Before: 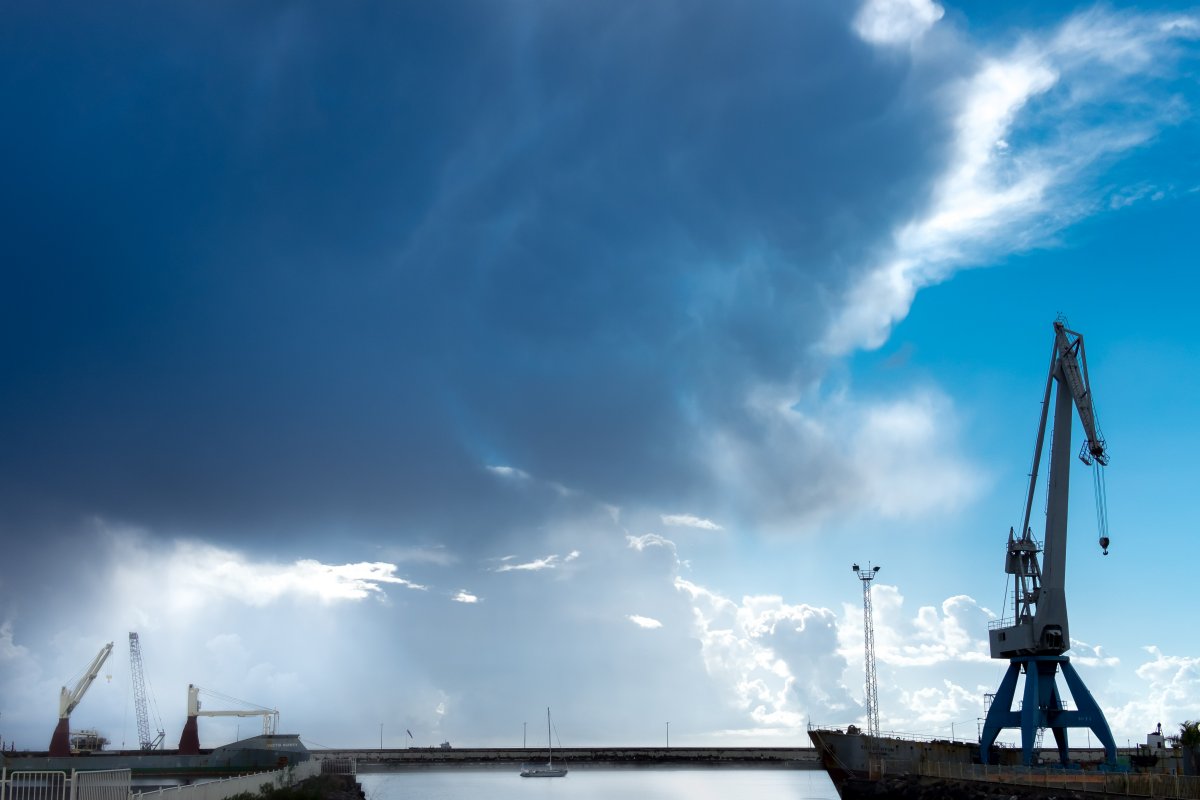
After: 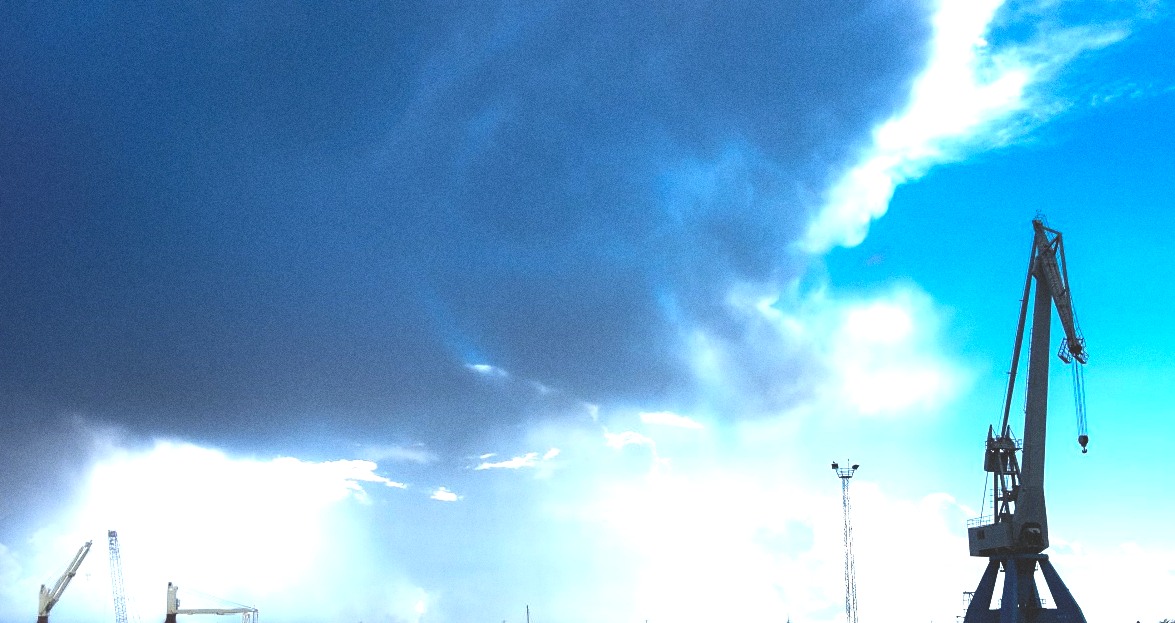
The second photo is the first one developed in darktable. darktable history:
rgb curve: curves: ch0 [(0, 0.186) (0.314, 0.284) (0.775, 0.708) (1, 1)], compensate middle gray true, preserve colors none
exposure: black level correction 0, exposure 1 EV, compensate exposure bias true, compensate highlight preservation false
grain: coarseness 0.09 ISO
sharpen: amount 0.2
contrast equalizer: y [[0.5 ×6], [0.5 ×6], [0.5, 0.5, 0.501, 0.545, 0.707, 0.863], [0 ×6], [0 ×6]]
rotate and perspective: automatic cropping off
crop and rotate: left 1.814%, top 12.818%, right 0.25%, bottom 9.225%
